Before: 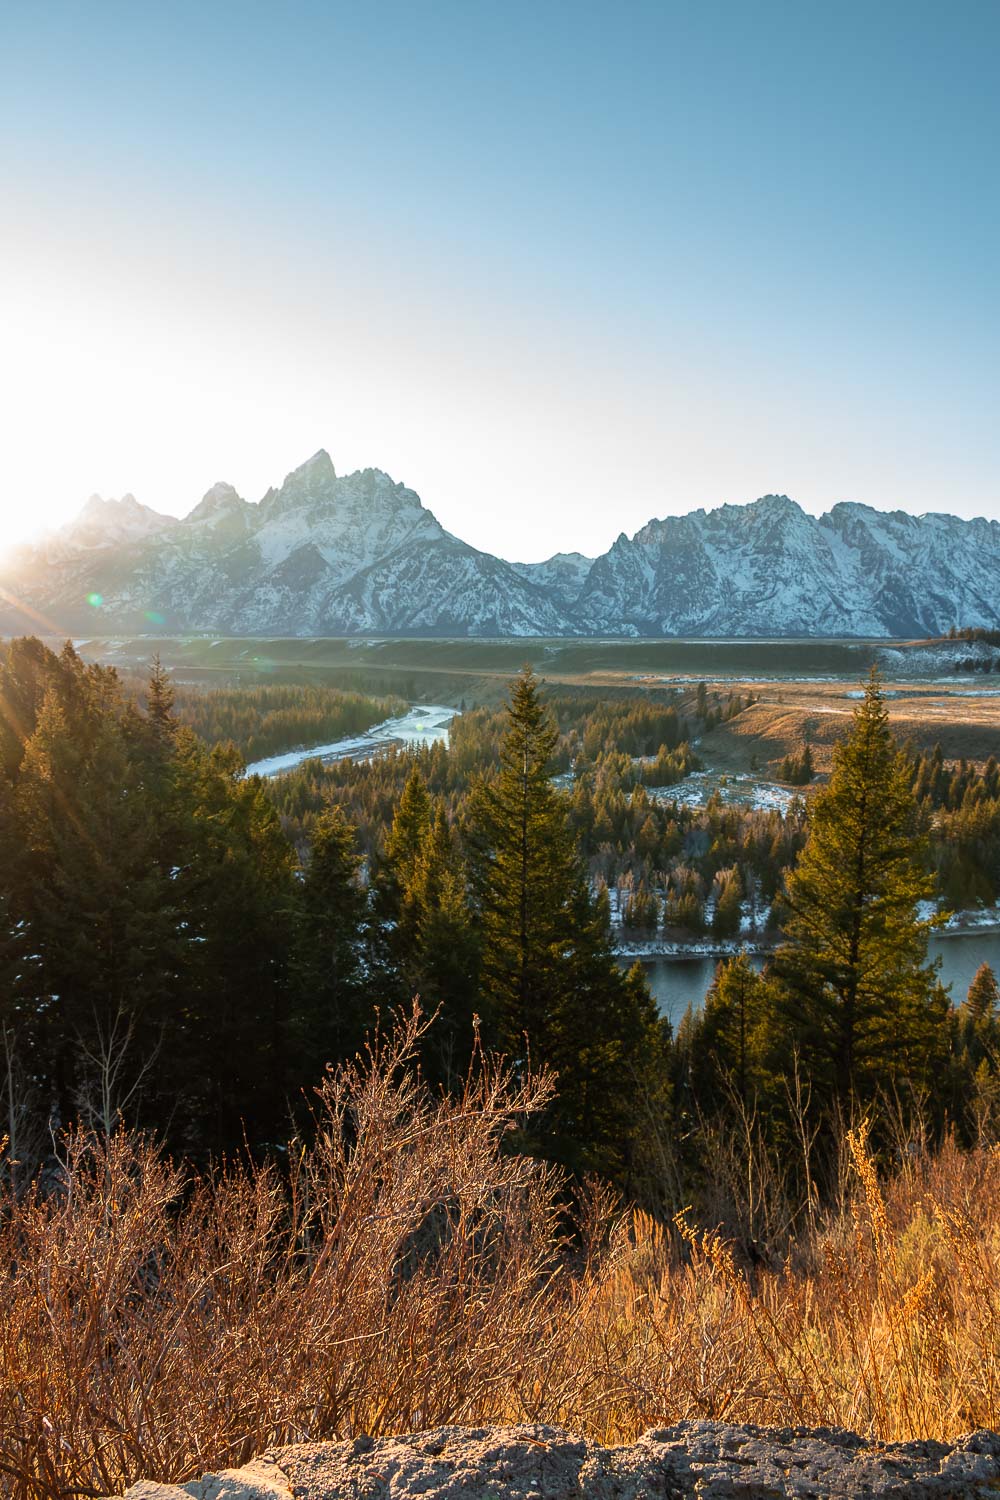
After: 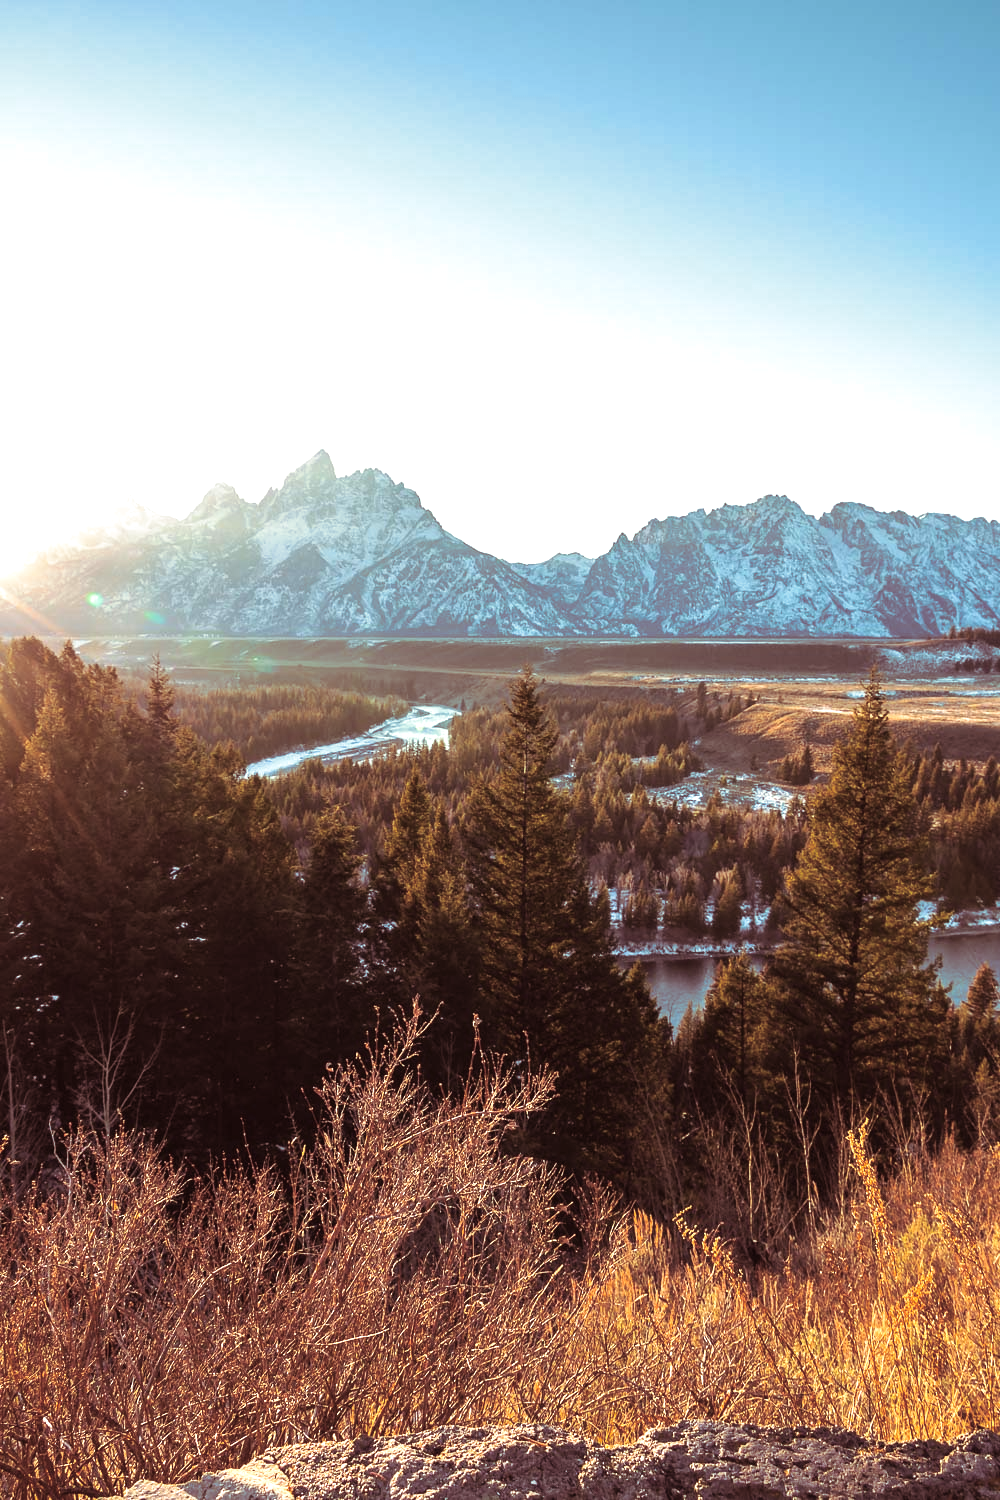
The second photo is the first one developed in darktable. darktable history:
exposure: black level correction -0.002, exposure 0.54 EV, compensate highlight preservation false
split-toning: on, module defaults
